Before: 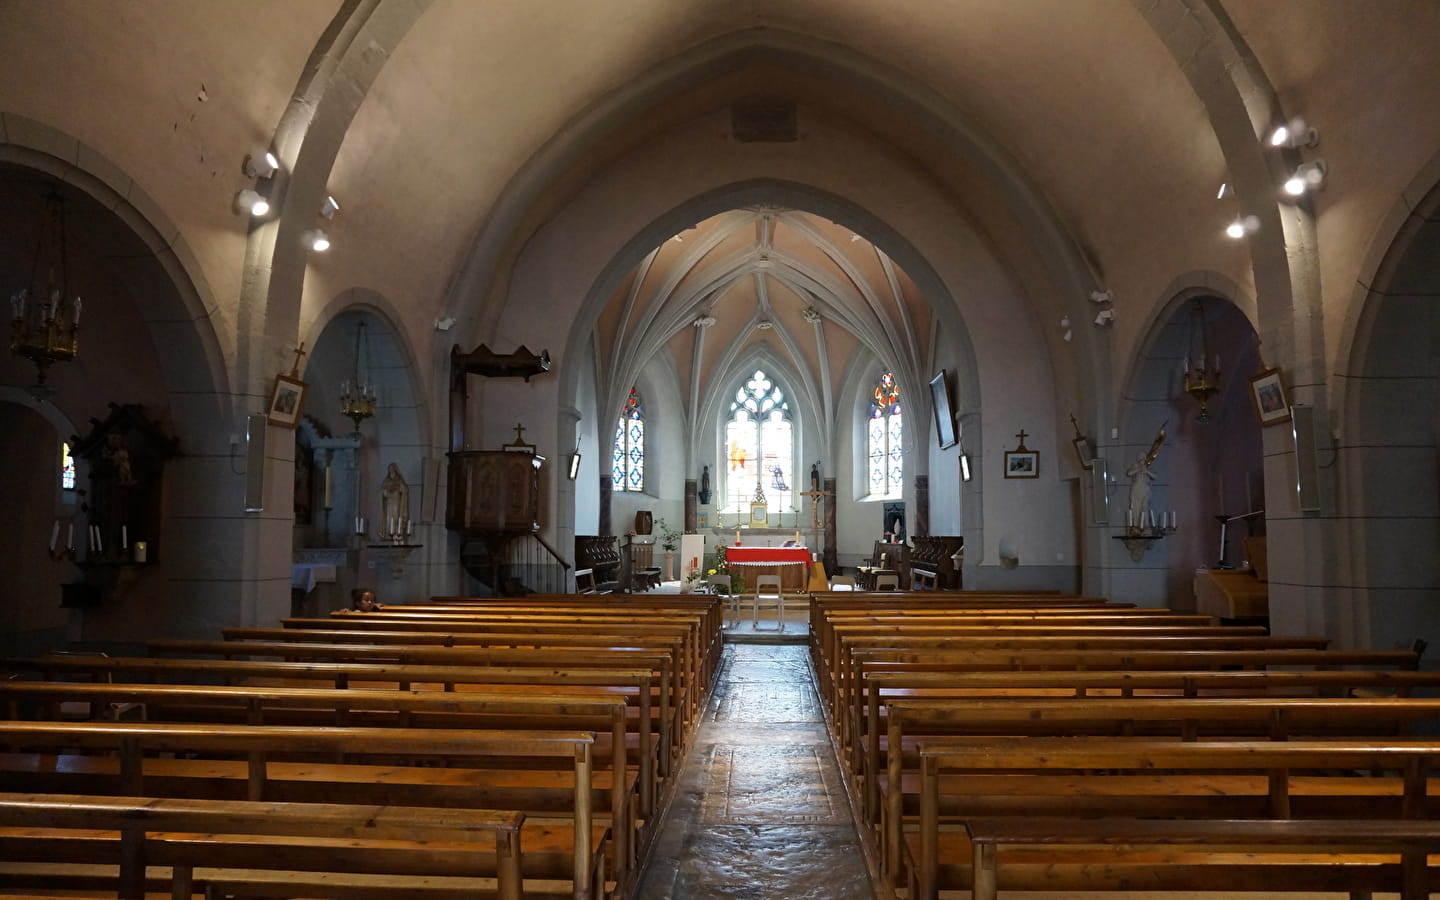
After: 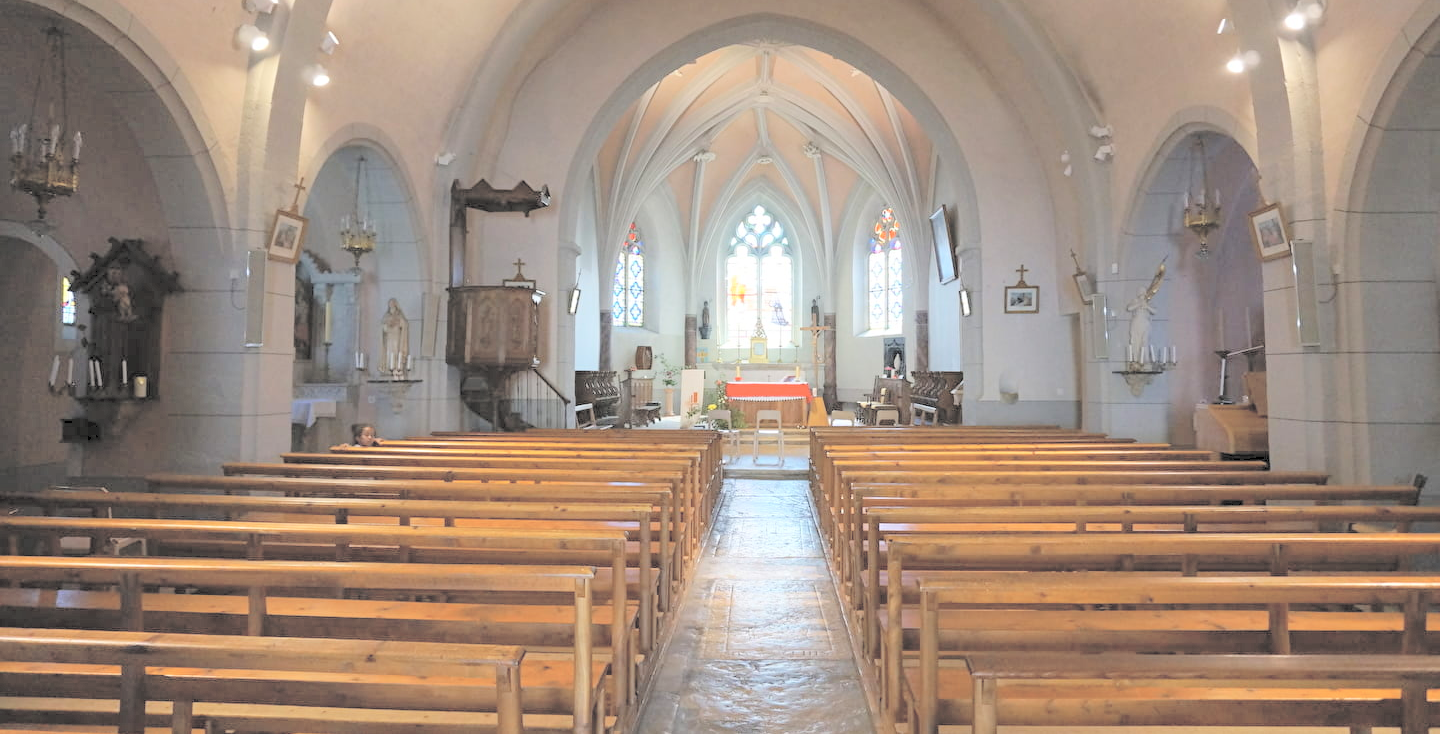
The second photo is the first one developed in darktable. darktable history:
contrast brightness saturation: brightness 0.994
shadows and highlights: radius 125.25, shadows 30.31, highlights -30.83, highlights color adjustment 0.879%, low approximation 0.01, soften with gaussian
crop and rotate: top 18.407%
